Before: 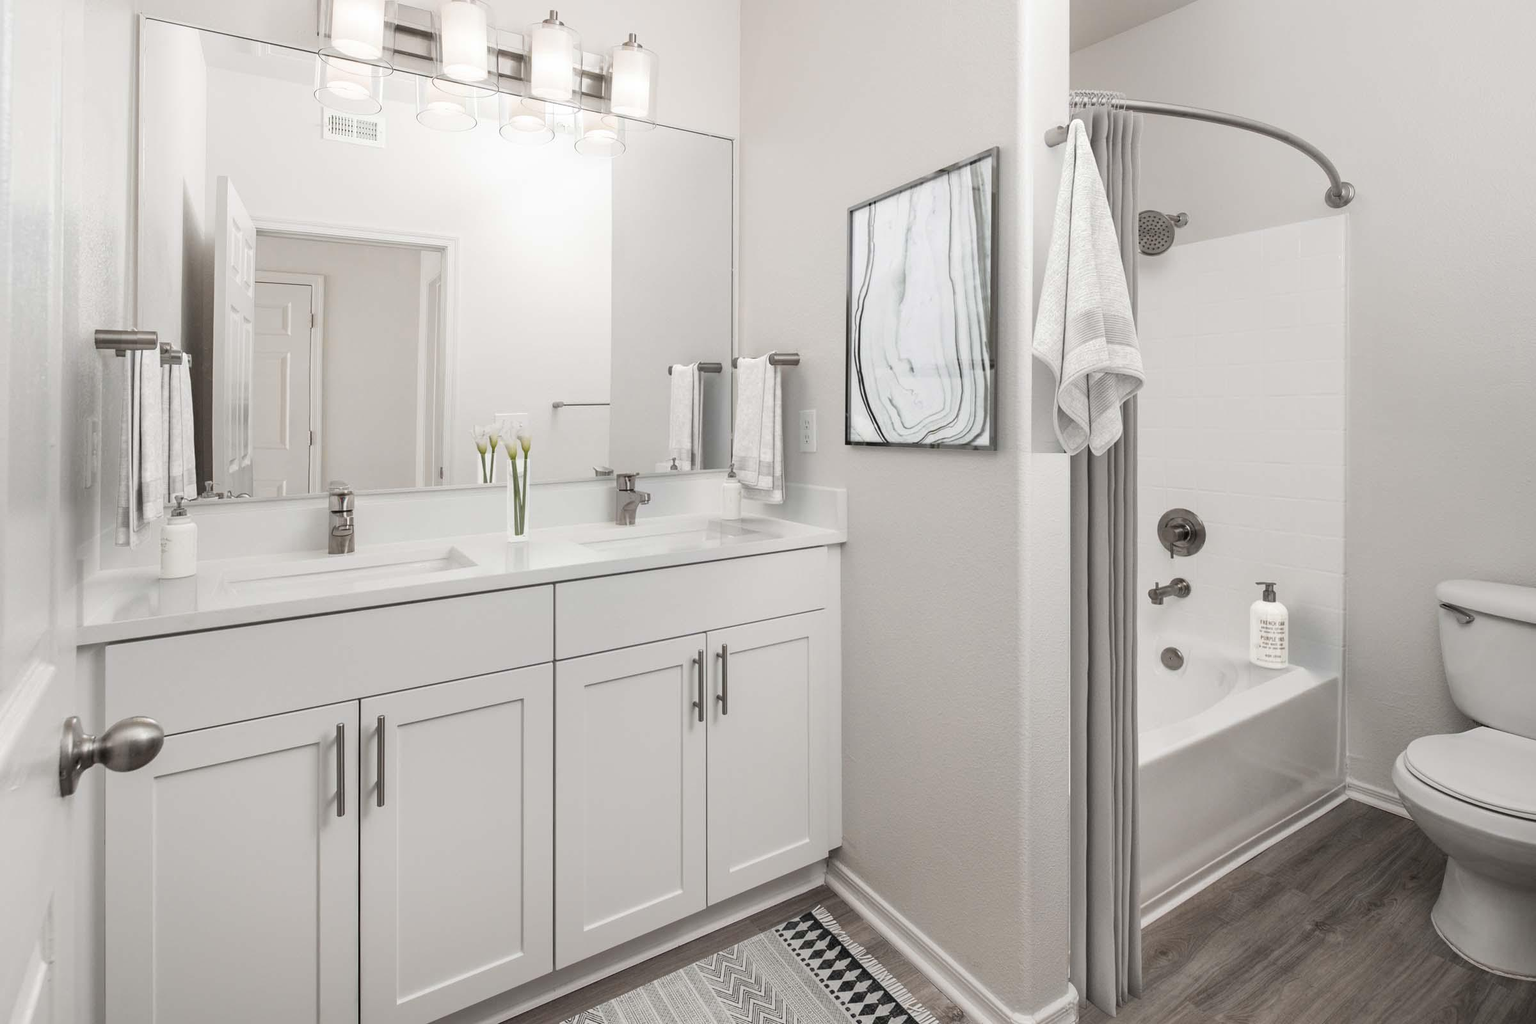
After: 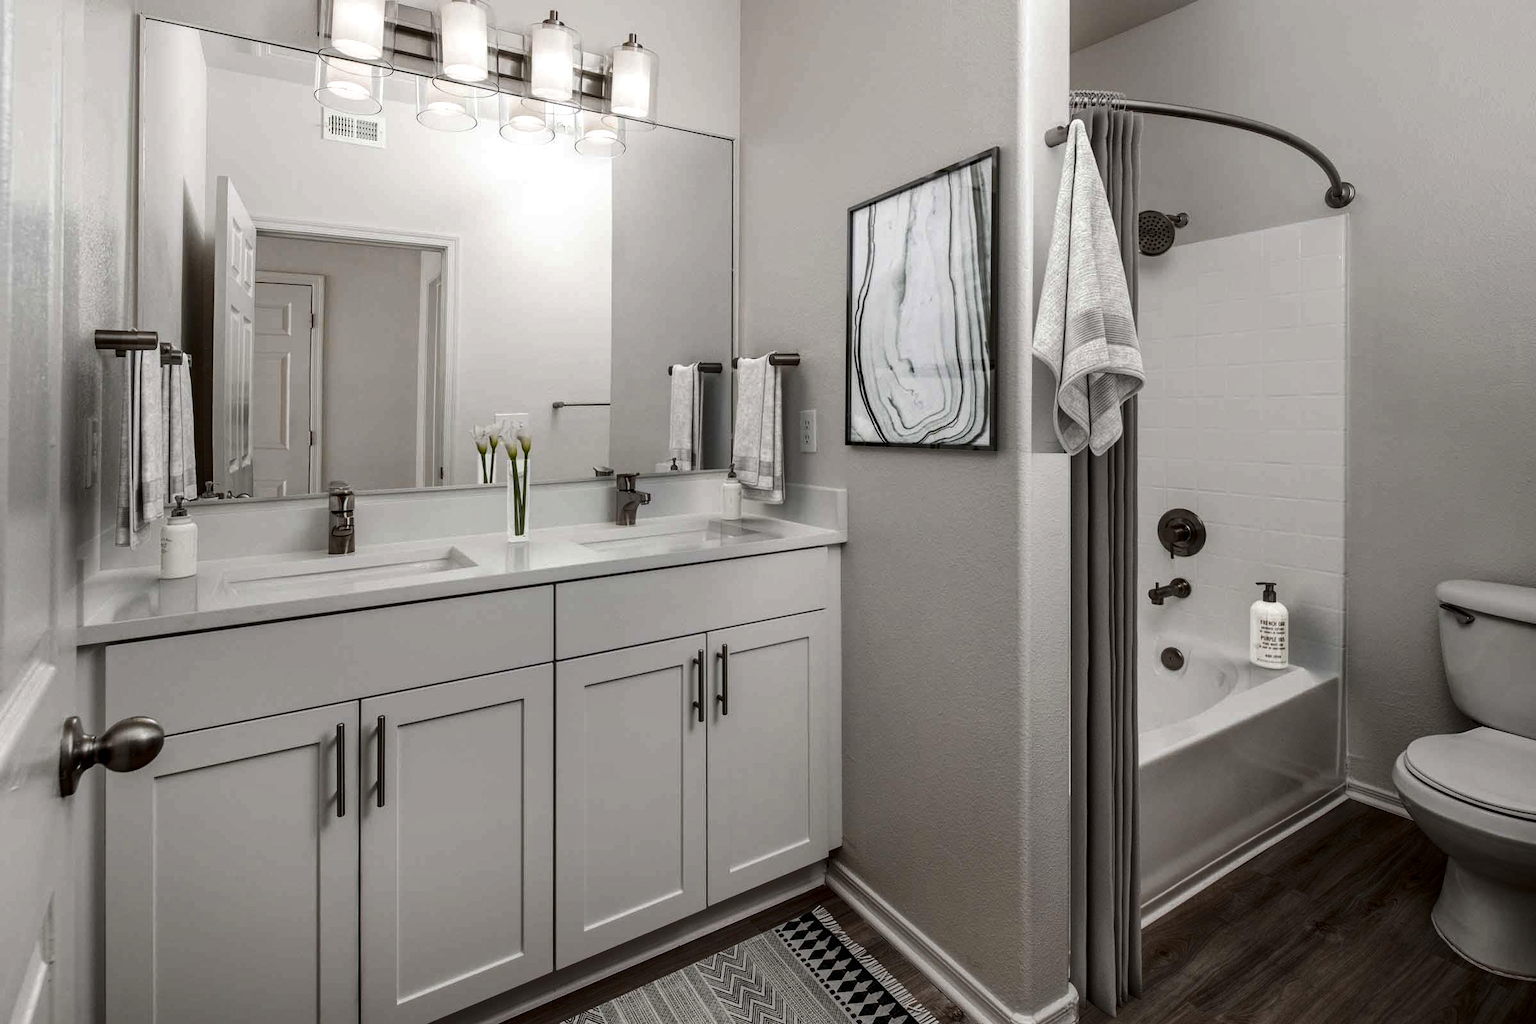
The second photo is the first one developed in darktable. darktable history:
local contrast: on, module defaults
contrast brightness saturation: contrast 0.094, brightness -0.571, saturation 0.173
